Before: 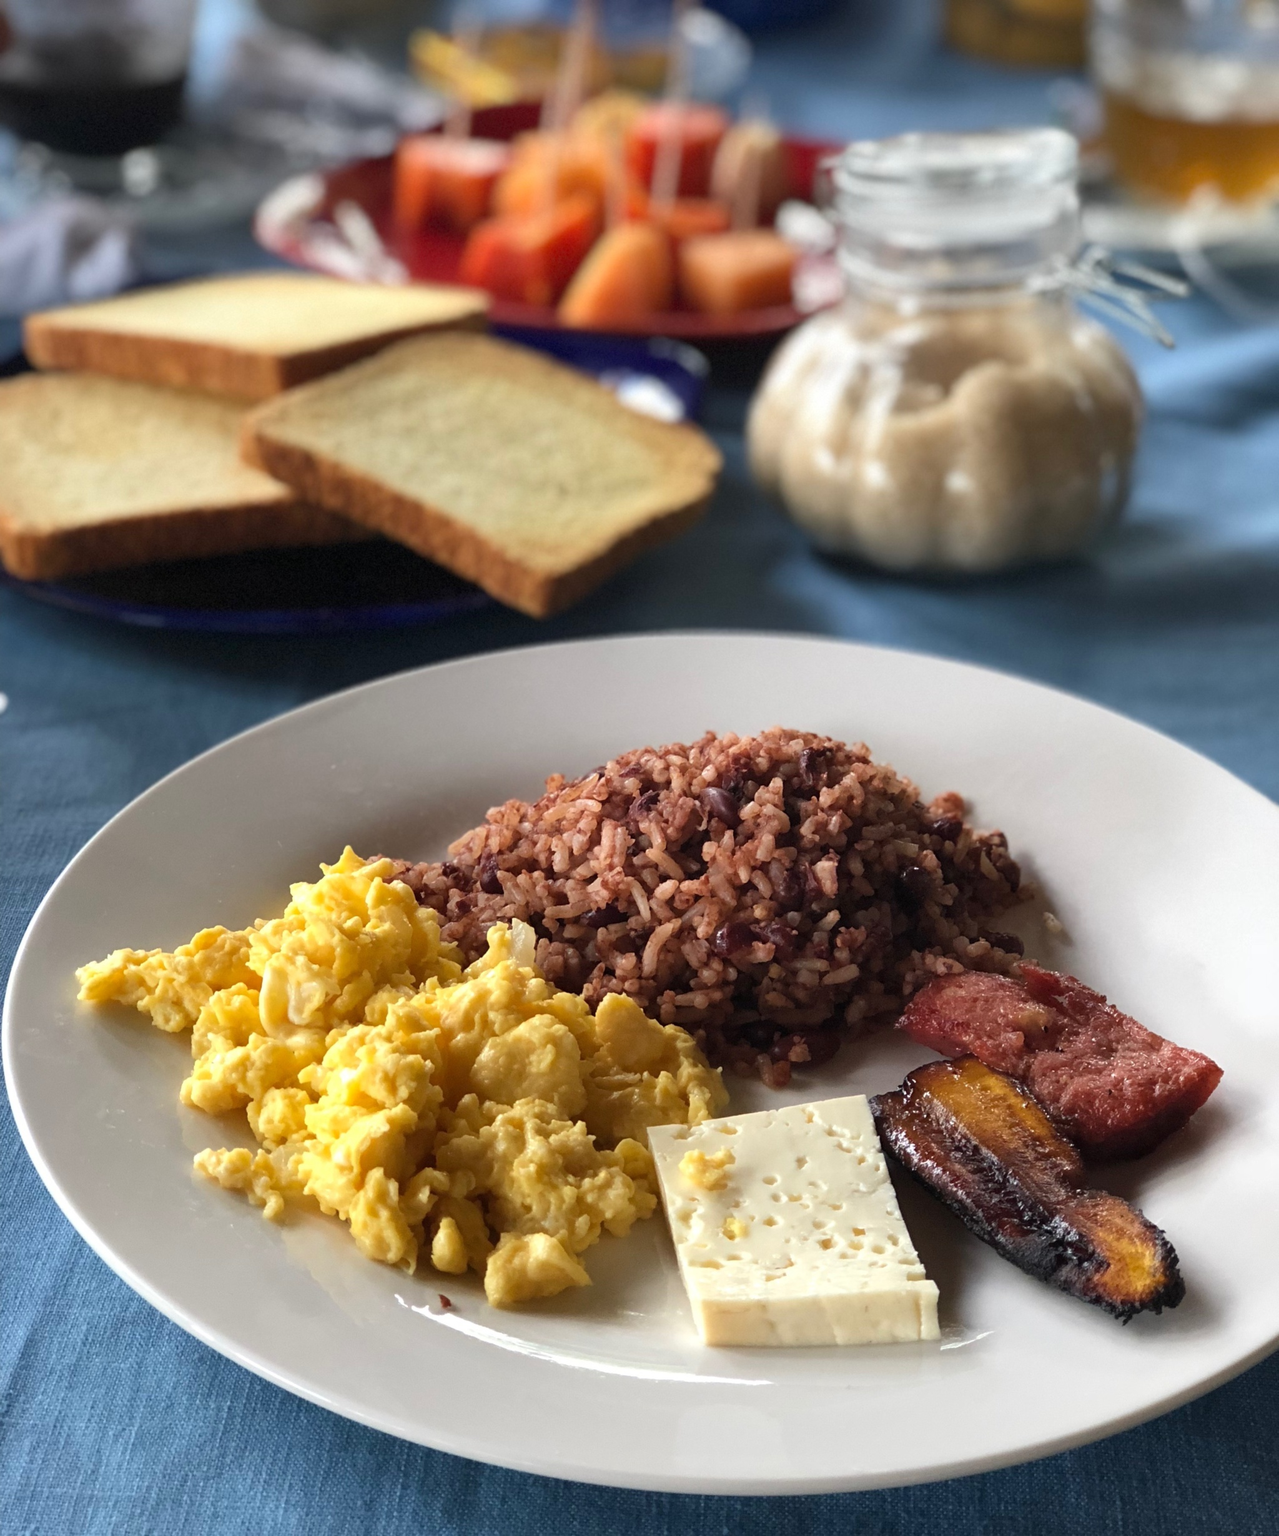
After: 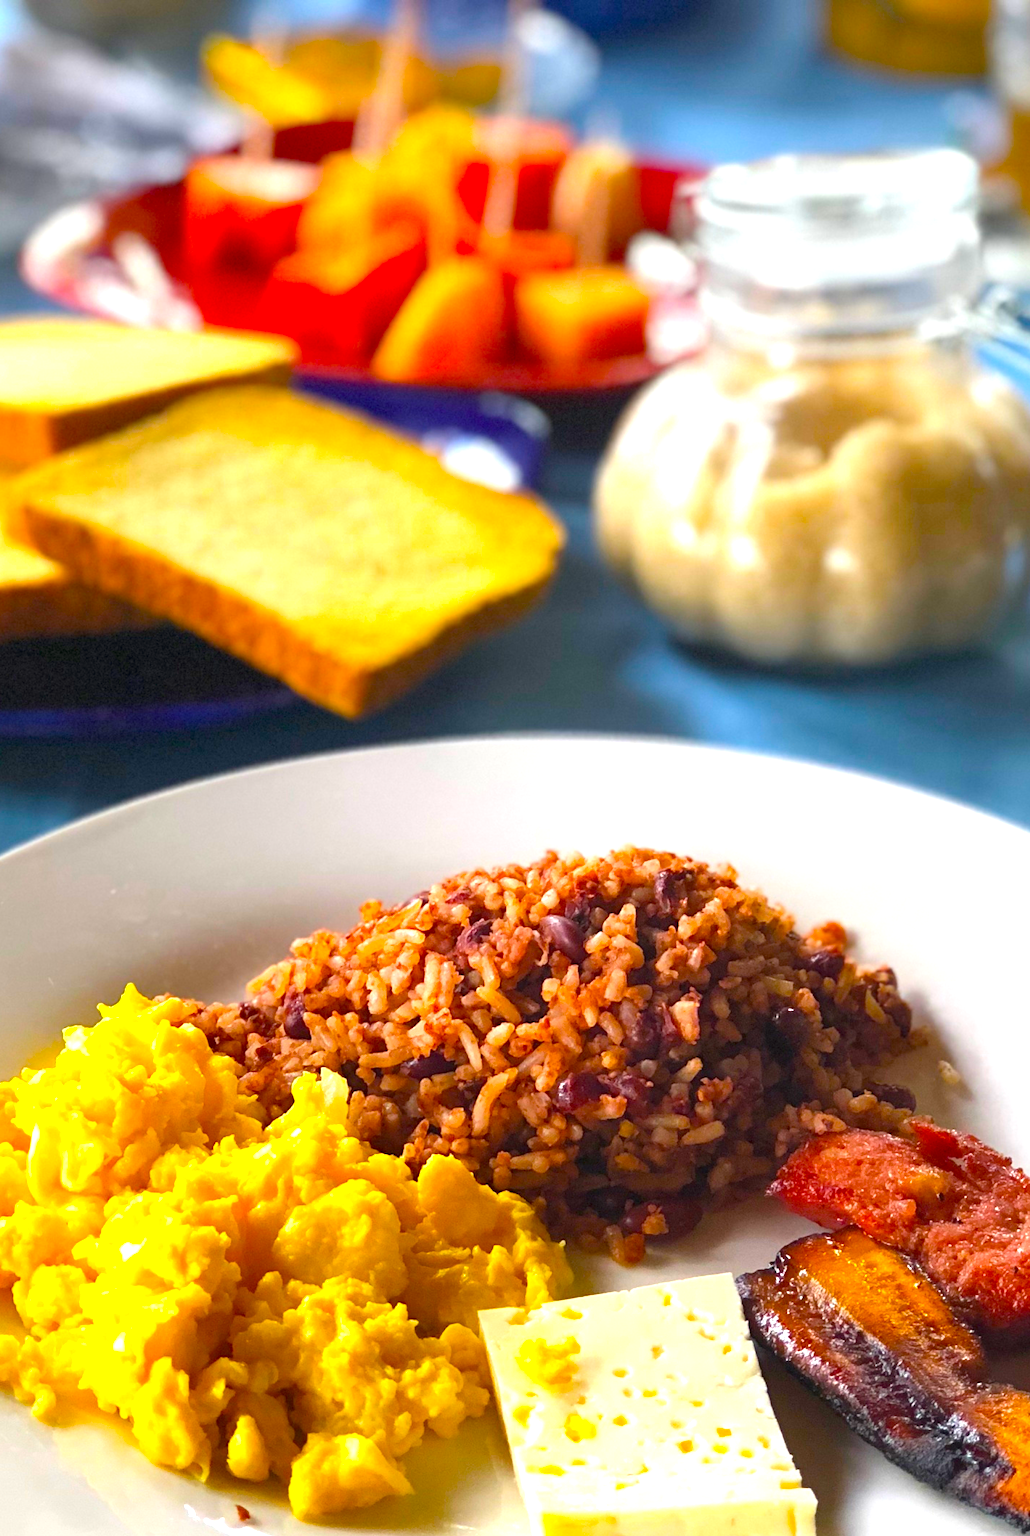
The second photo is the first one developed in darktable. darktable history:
exposure: black level correction 0, exposure 1.1 EV, compensate exposure bias true, compensate highlight preservation false
crop: left 18.479%, right 12.2%, bottom 13.971%
color balance: input saturation 134.34%, contrast -10.04%, contrast fulcrum 19.67%, output saturation 133.51%
